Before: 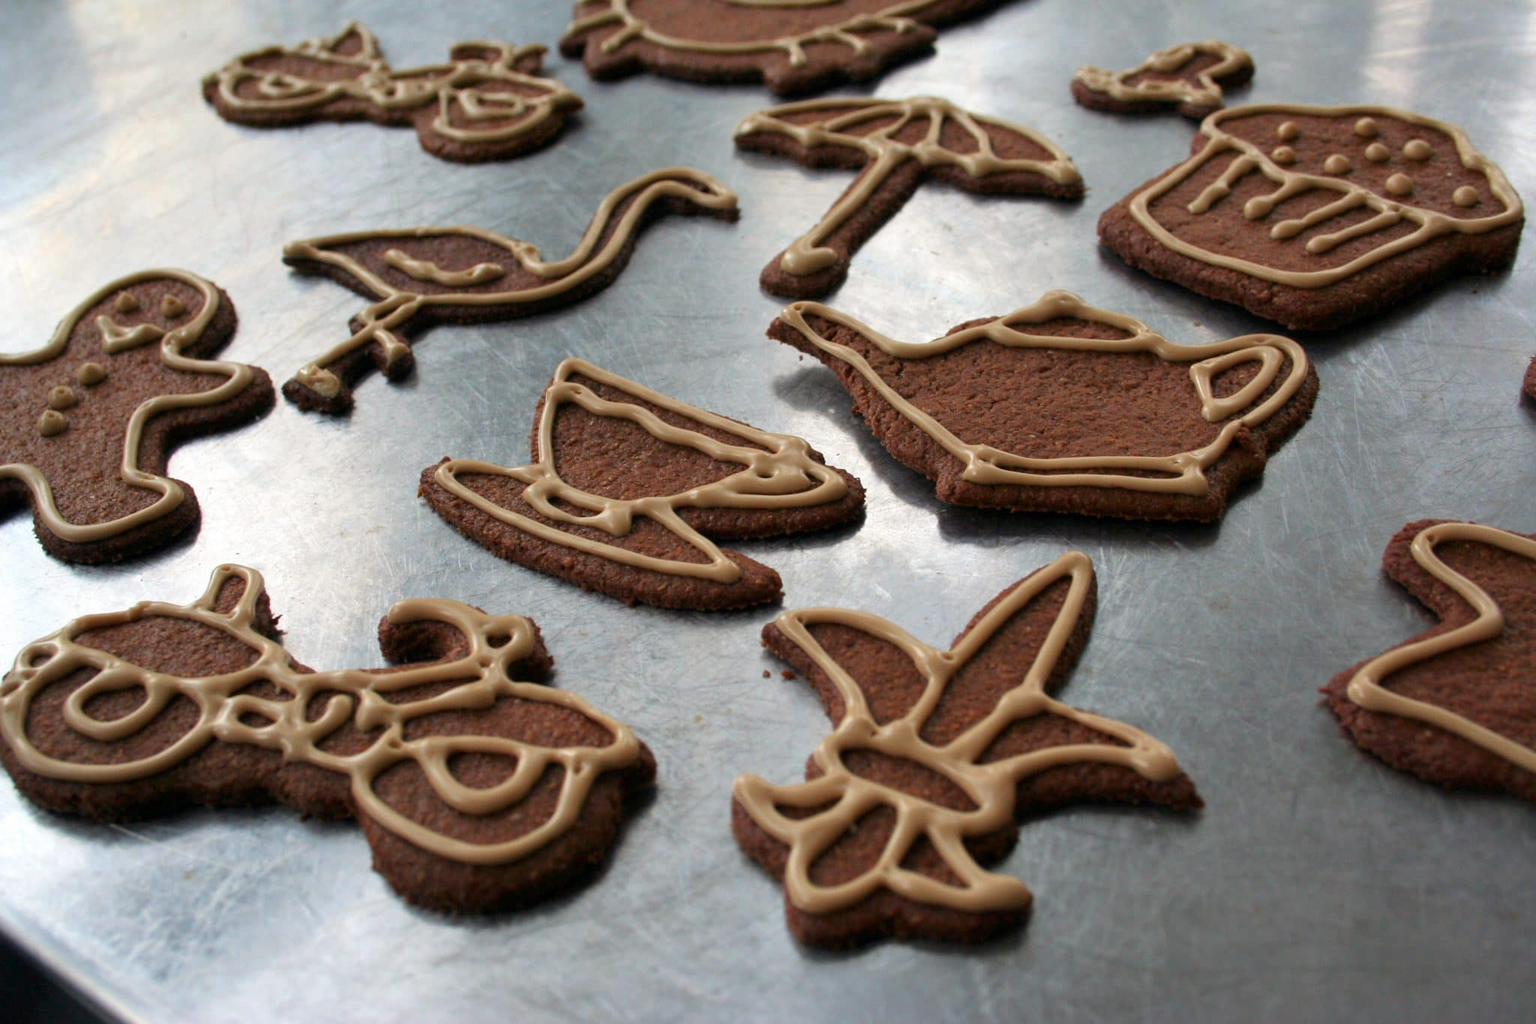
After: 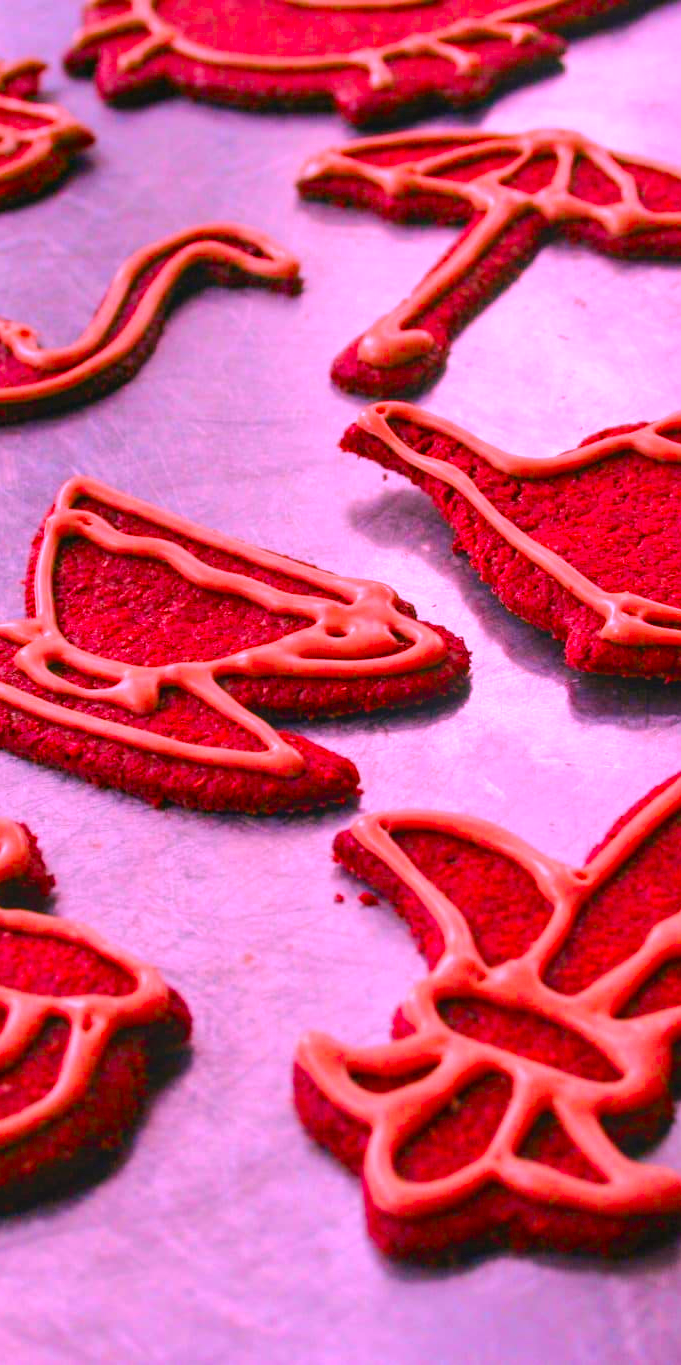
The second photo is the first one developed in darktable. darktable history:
local contrast: highlights 25%, detail 150%
color balance rgb: perceptual saturation grading › global saturation 20%, perceptual saturation grading › highlights -50%, perceptual saturation grading › shadows 30%, perceptual brilliance grading › global brilliance 10%, perceptual brilliance grading › shadows 15%
base curve: curves: ch0 [(0, 0) (0.262, 0.32) (0.722, 0.705) (1, 1)]
crop: left 33.36%, right 33.36%
tone equalizer: on, module defaults
contrast brightness saturation: contrast -0.28
color correction: highlights a* 19.5, highlights b* -11.53, saturation 1.69
white balance: red 1.188, blue 1.11
